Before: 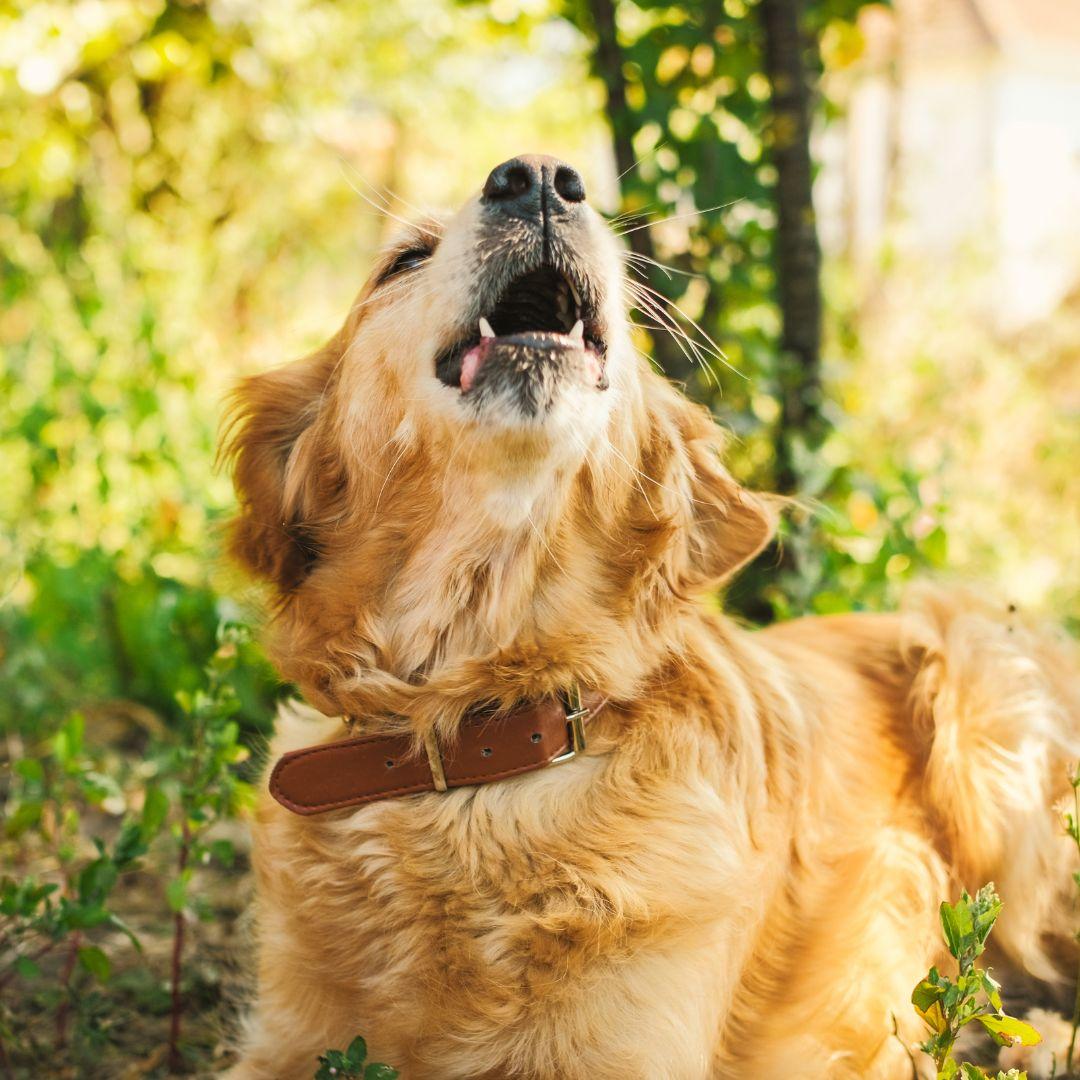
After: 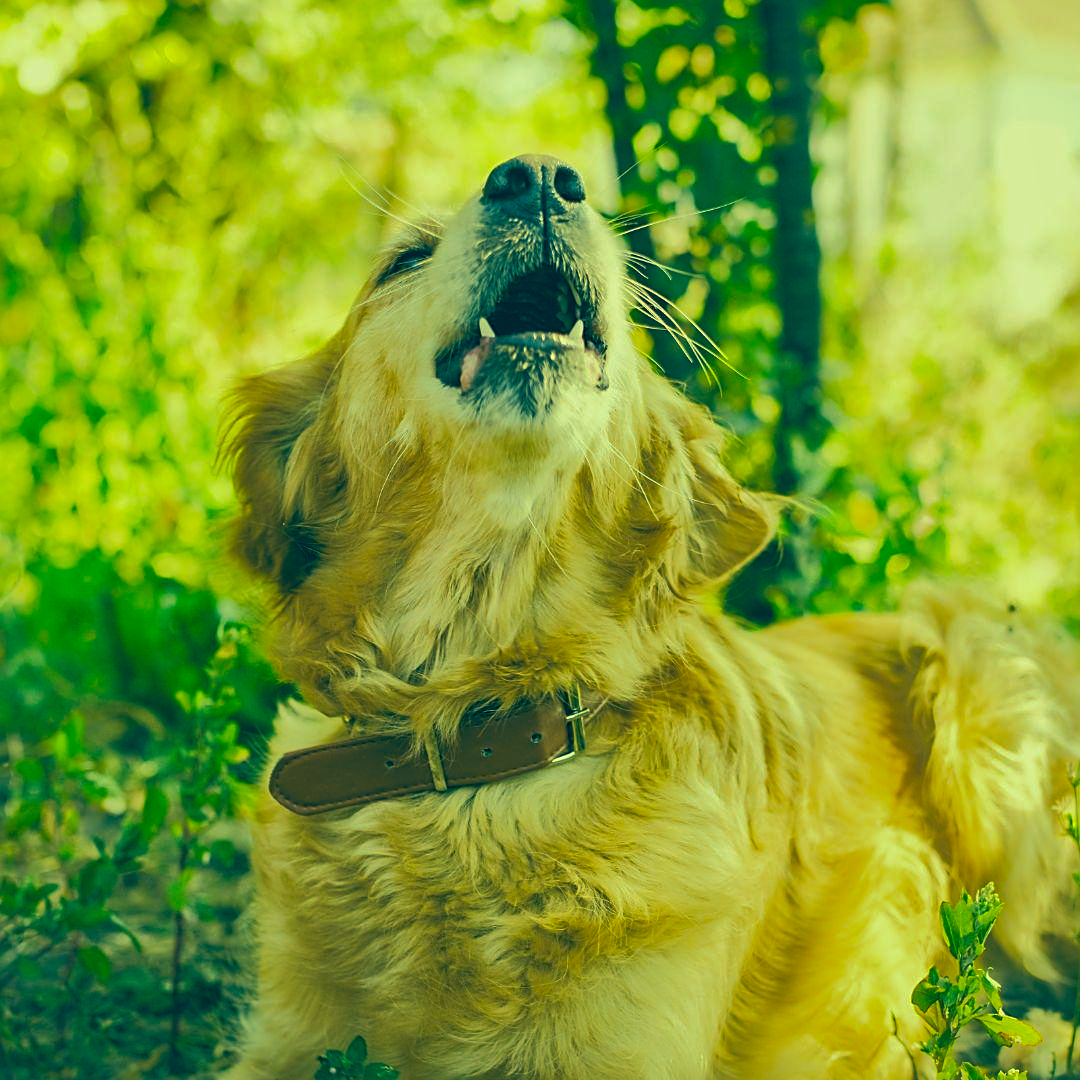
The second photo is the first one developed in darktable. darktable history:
shadows and highlights: on, module defaults
exposure: exposure -0.156 EV, compensate highlight preservation false
color correction: highlights a* -16.01, highlights b* 39.88, shadows a* -39.24, shadows b* -26.38
sharpen: on, module defaults
